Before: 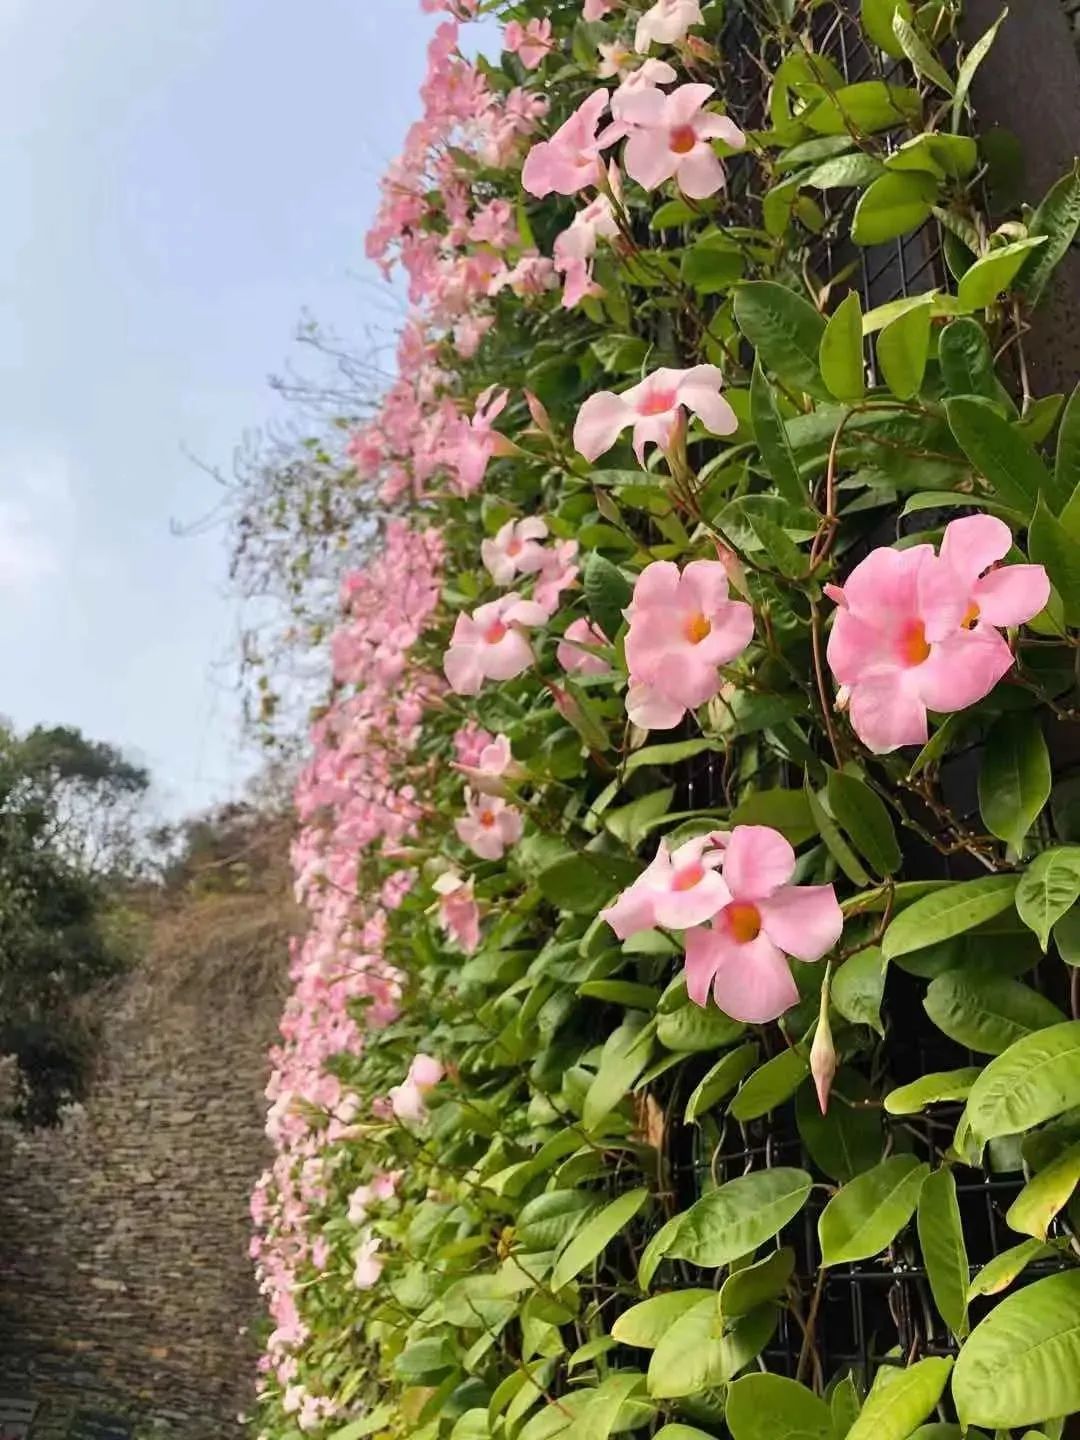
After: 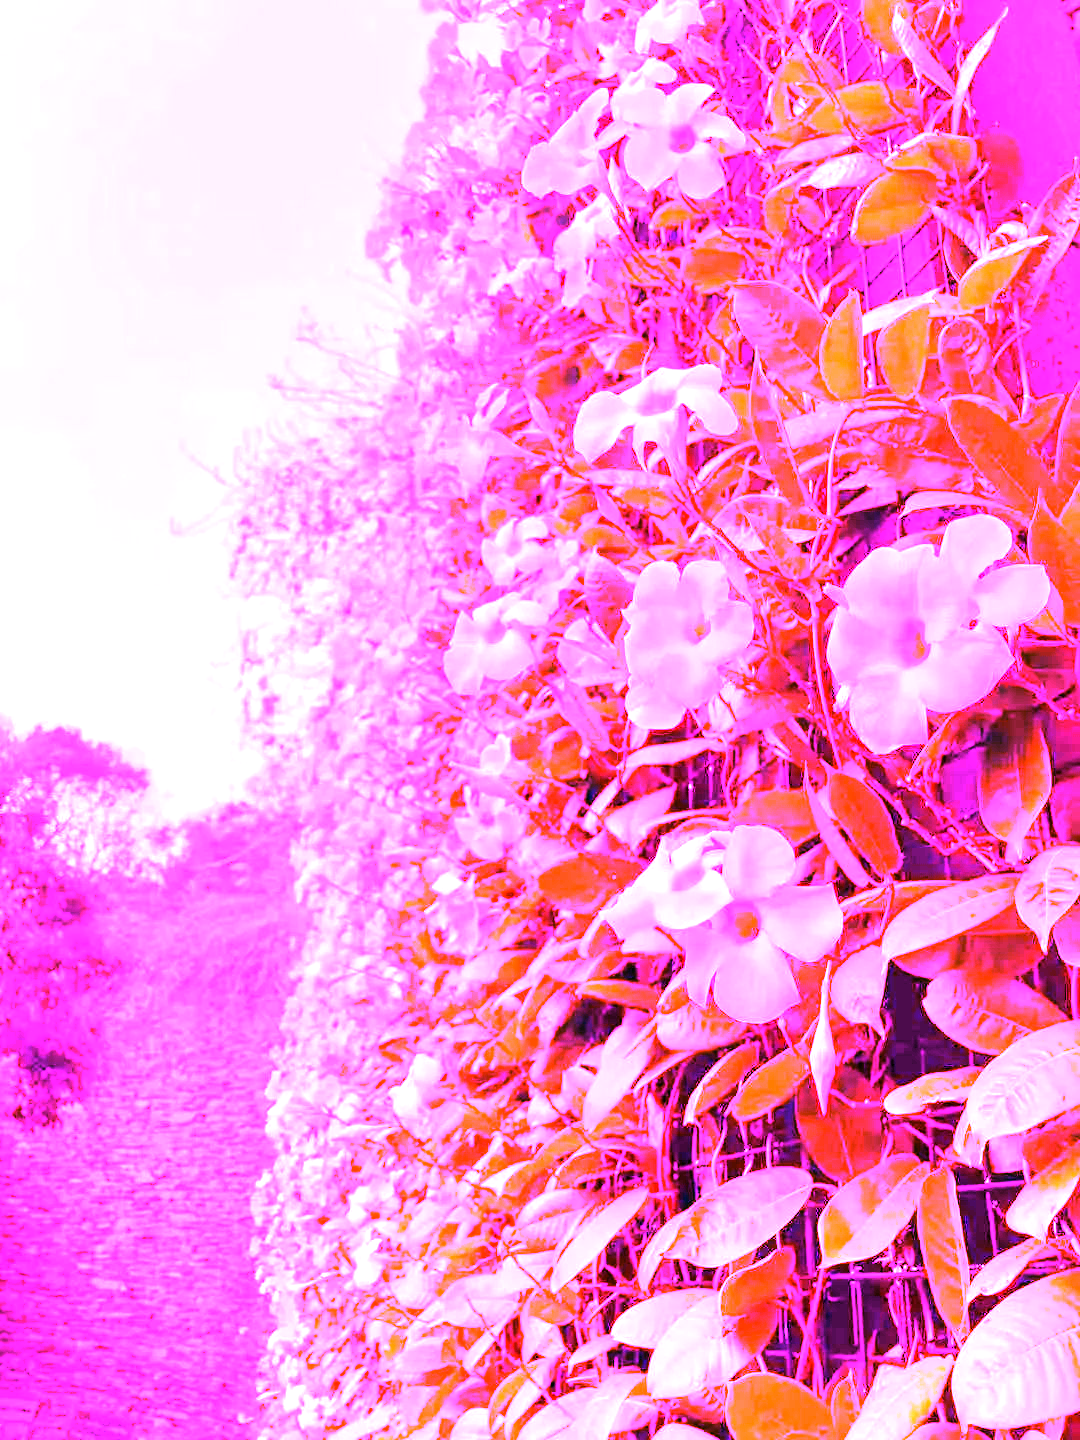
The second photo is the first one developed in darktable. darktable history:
exposure: black level correction 0, exposure 0.5 EV, compensate exposure bias true, compensate highlight preservation false
white balance: red 8, blue 8
